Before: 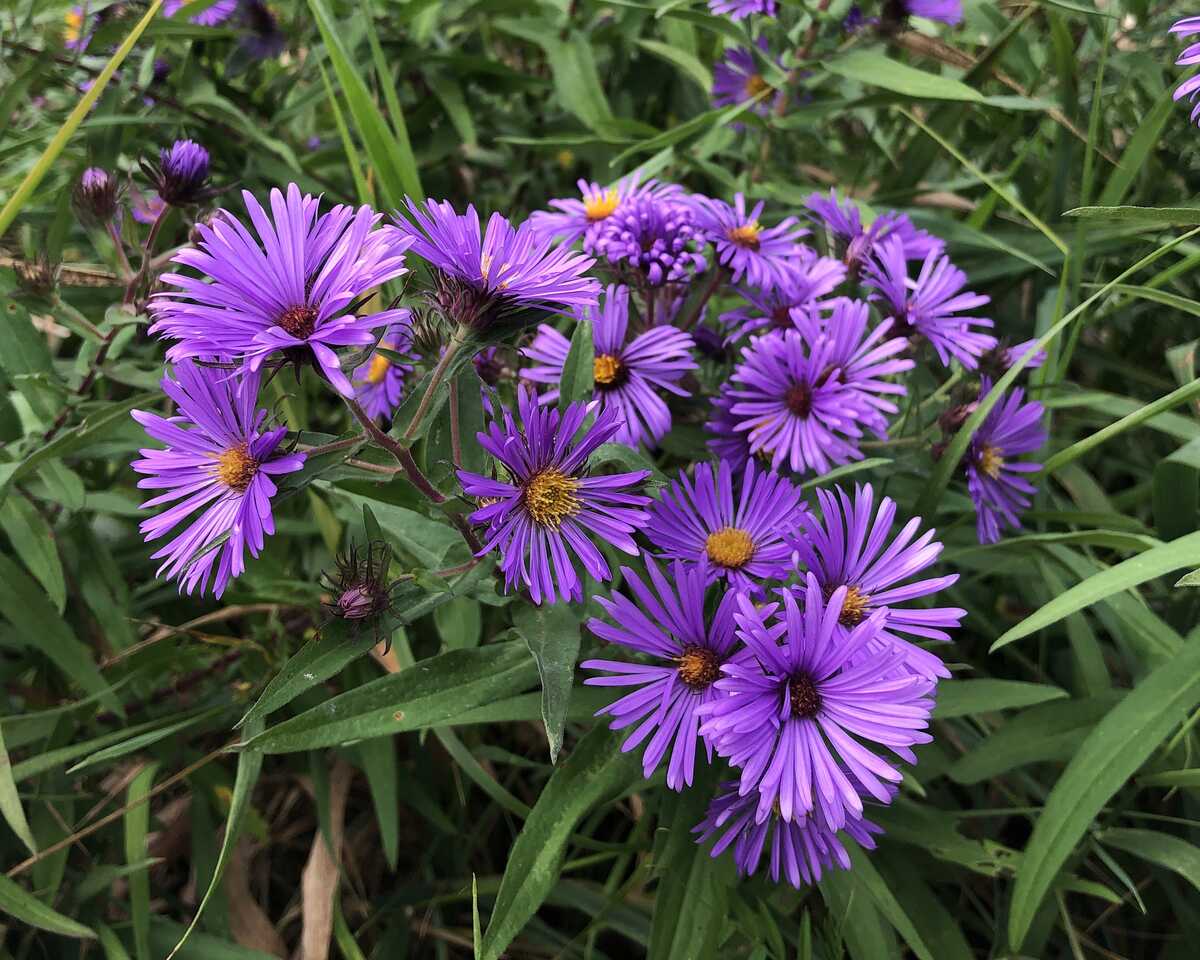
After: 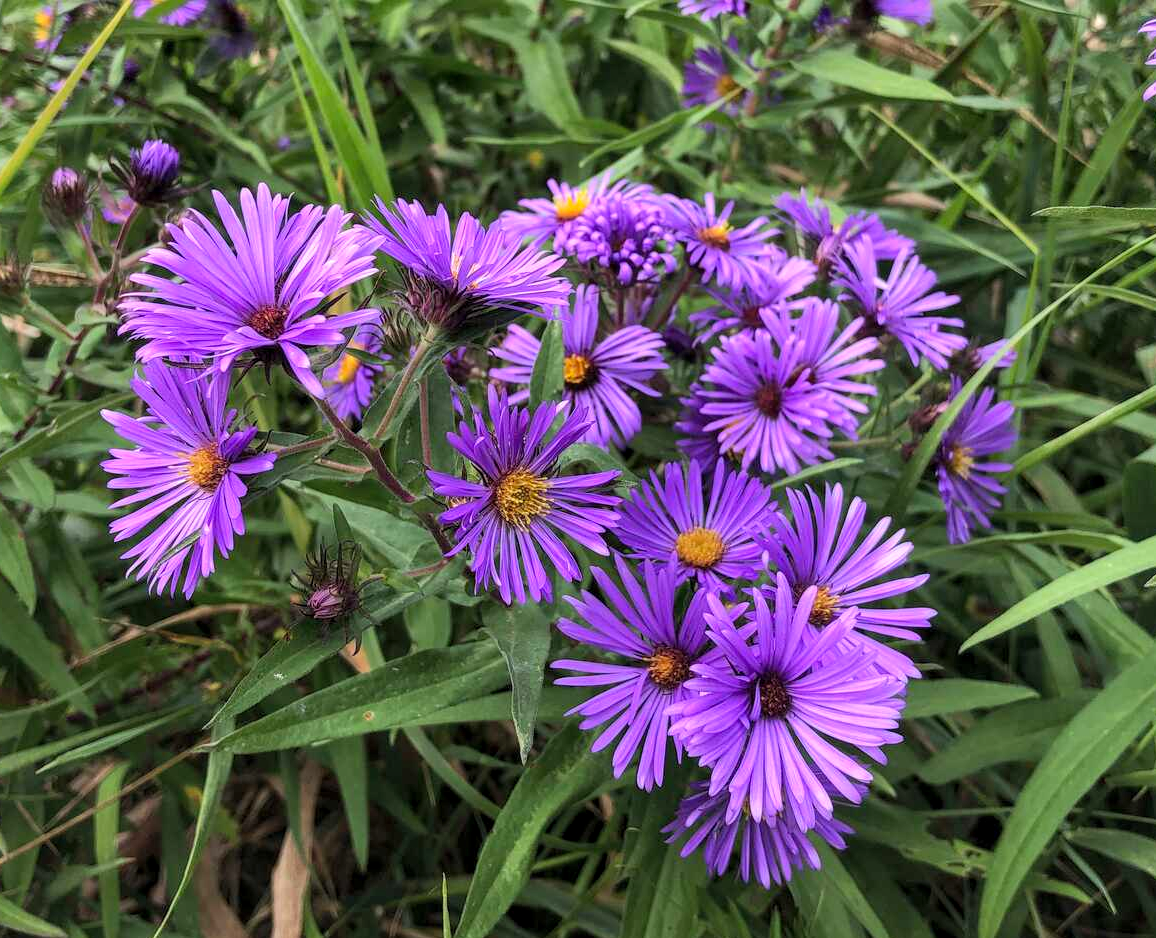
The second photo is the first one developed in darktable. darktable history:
crop and rotate: left 2.536%, right 1.107%, bottom 2.246%
local contrast: on, module defaults
contrast brightness saturation: brightness 0.09, saturation 0.19
